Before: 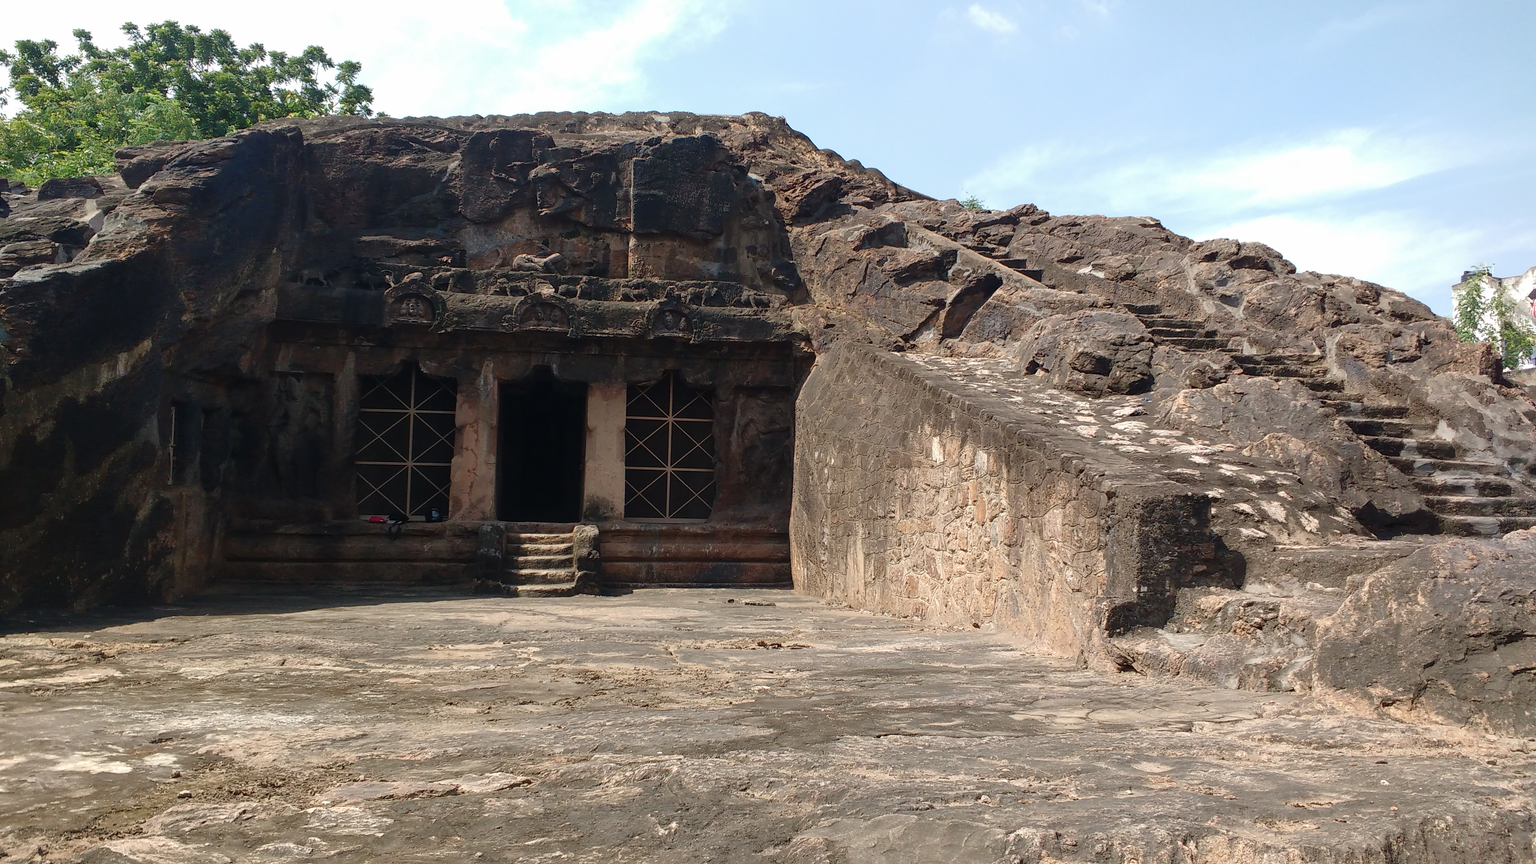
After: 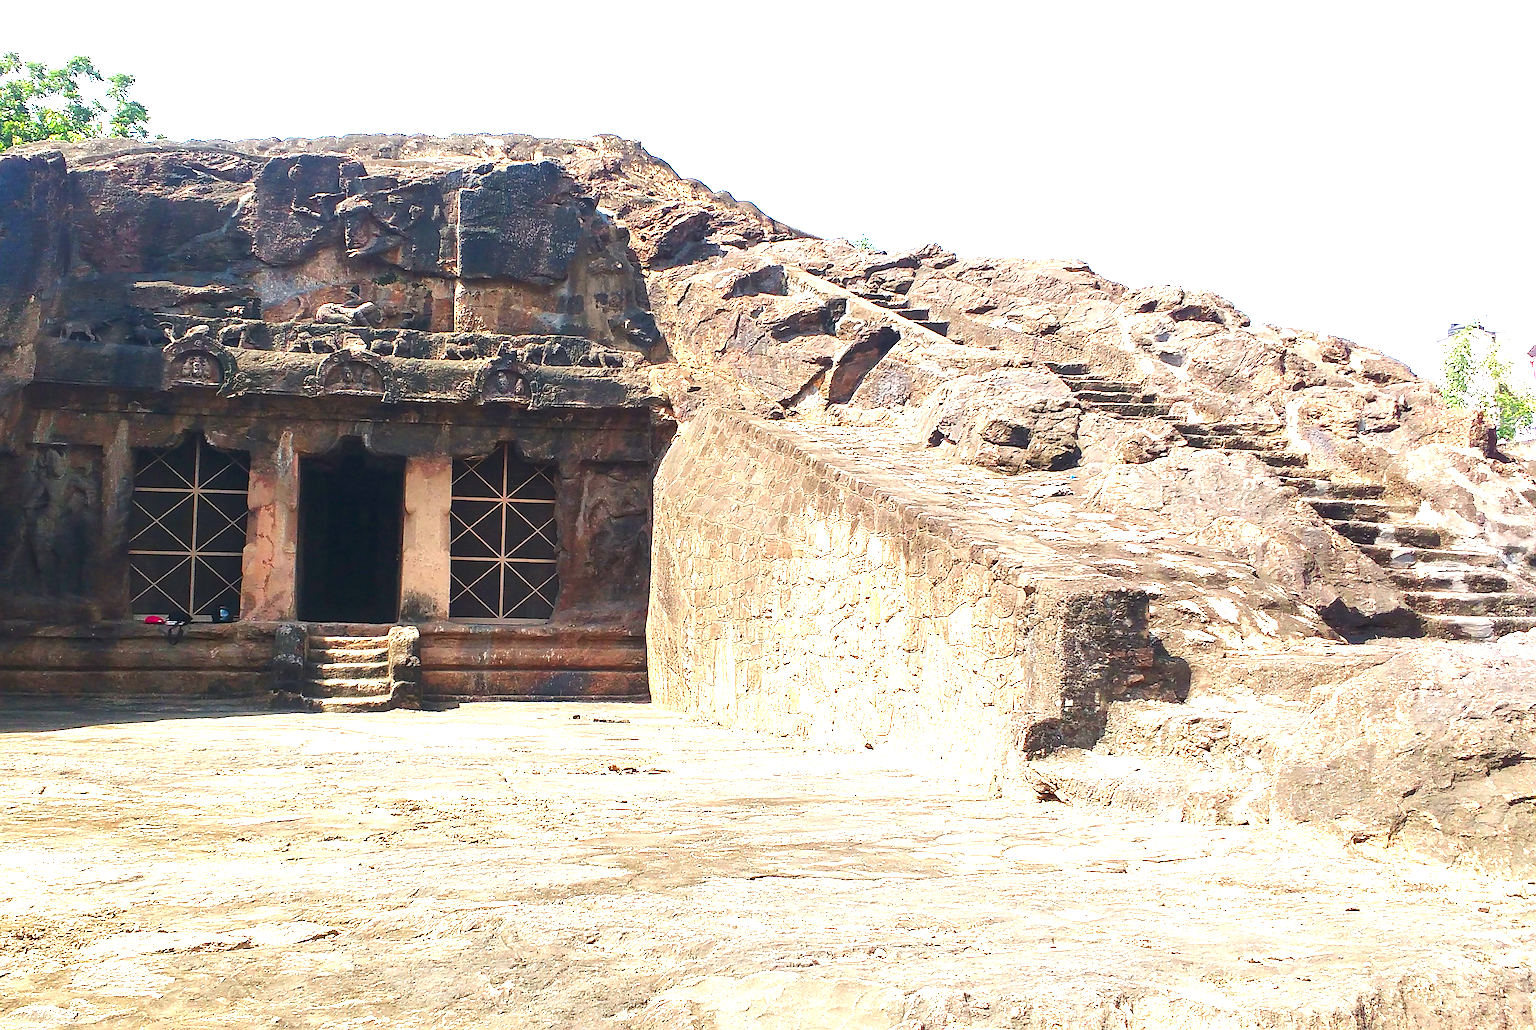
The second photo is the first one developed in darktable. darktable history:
sharpen: amount 0.496
crop: left 16.154%
exposure: exposure 1.99 EV, compensate exposure bias true, compensate highlight preservation false
color correction: highlights b* 0.031, saturation 1.34
